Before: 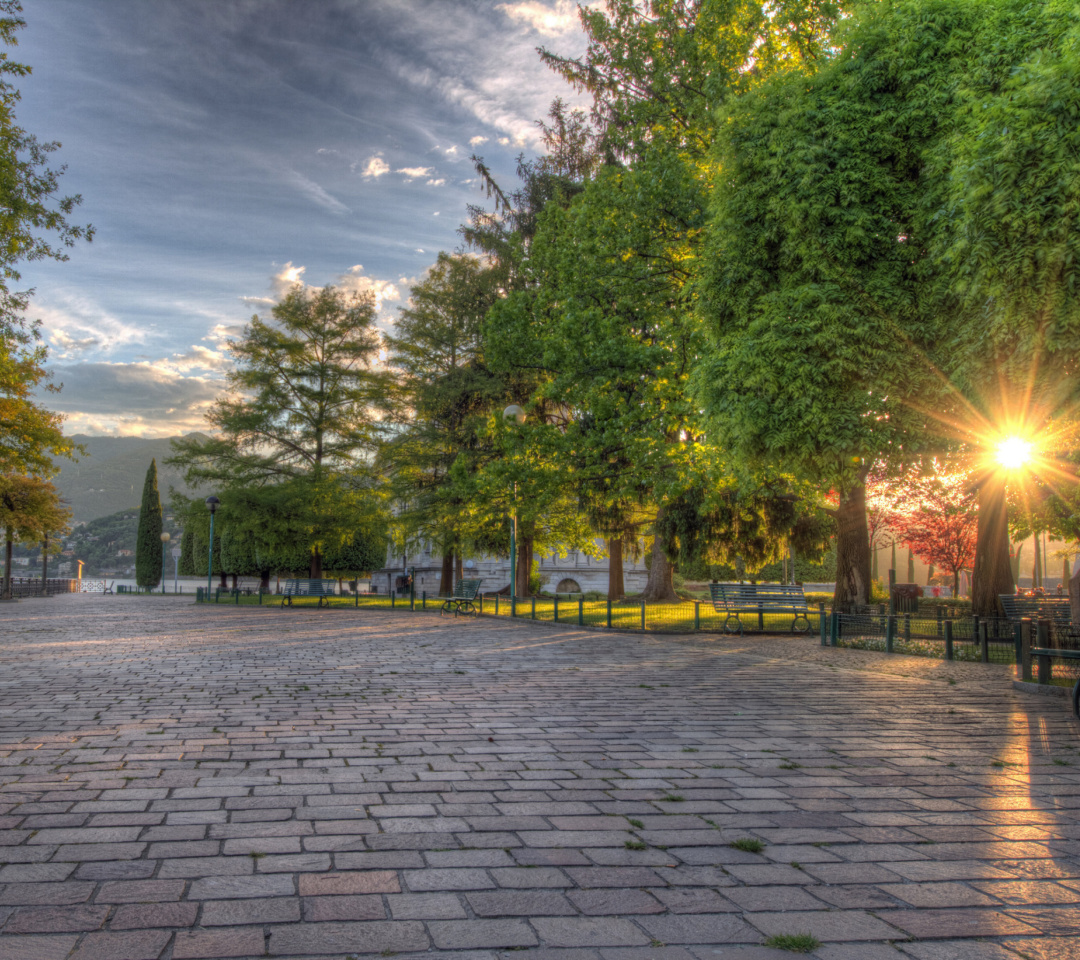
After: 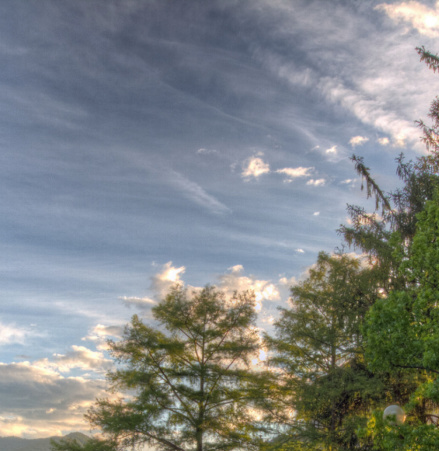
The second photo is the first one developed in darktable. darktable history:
crop and rotate: left 11.211%, top 0.047%, right 48.108%, bottom 52.972%
